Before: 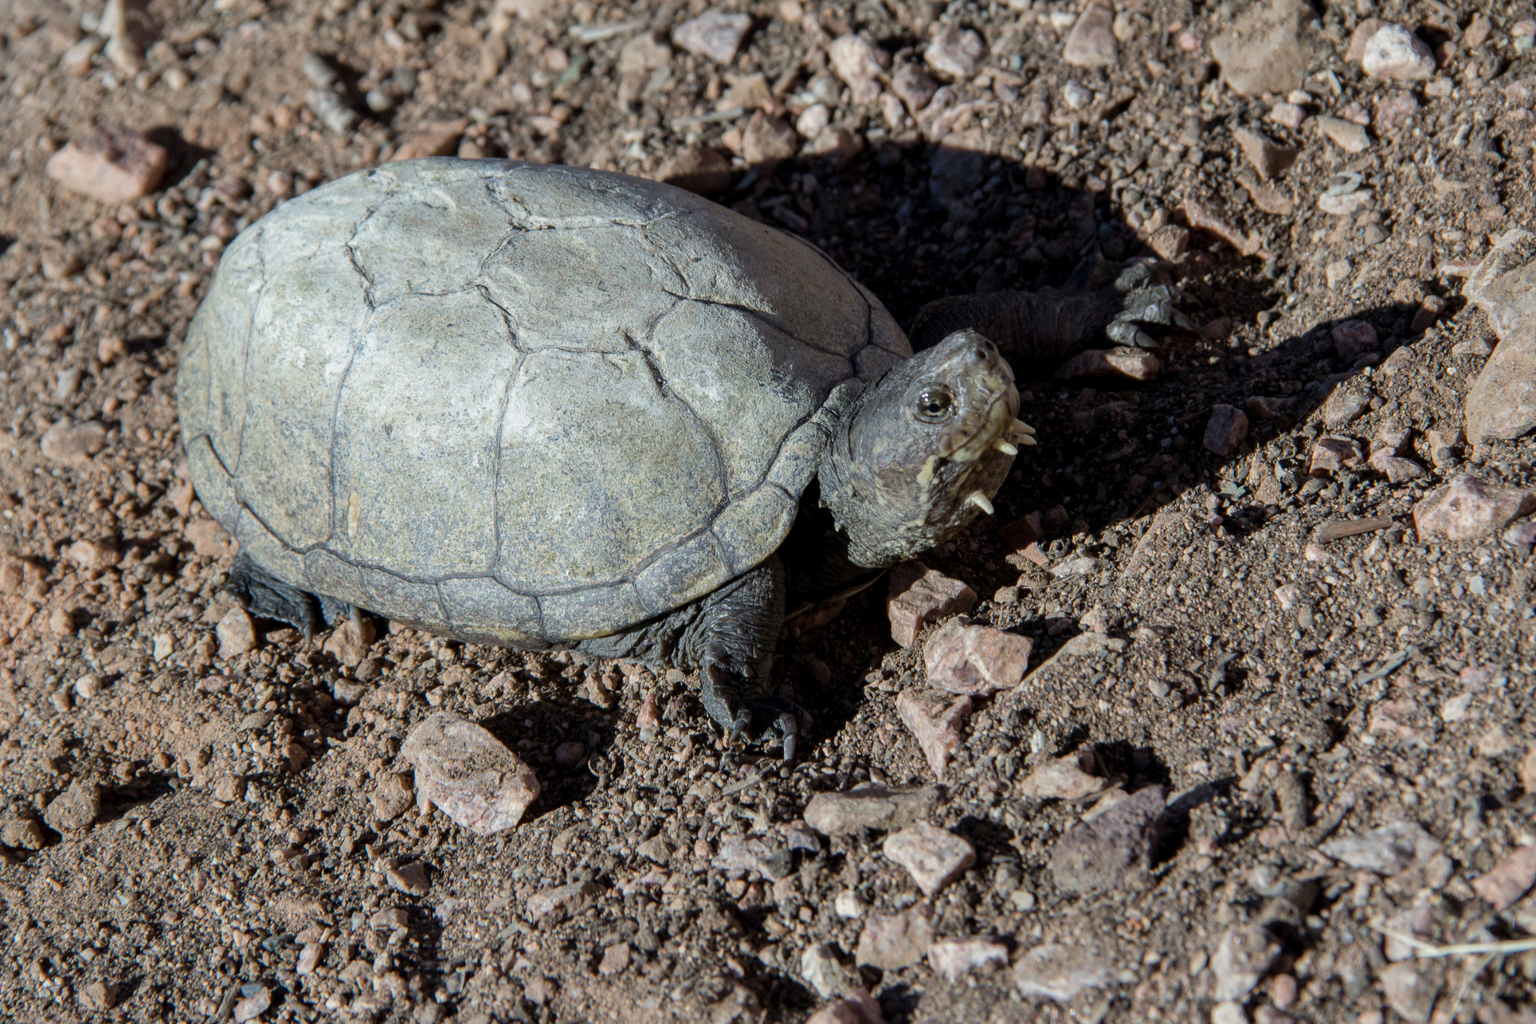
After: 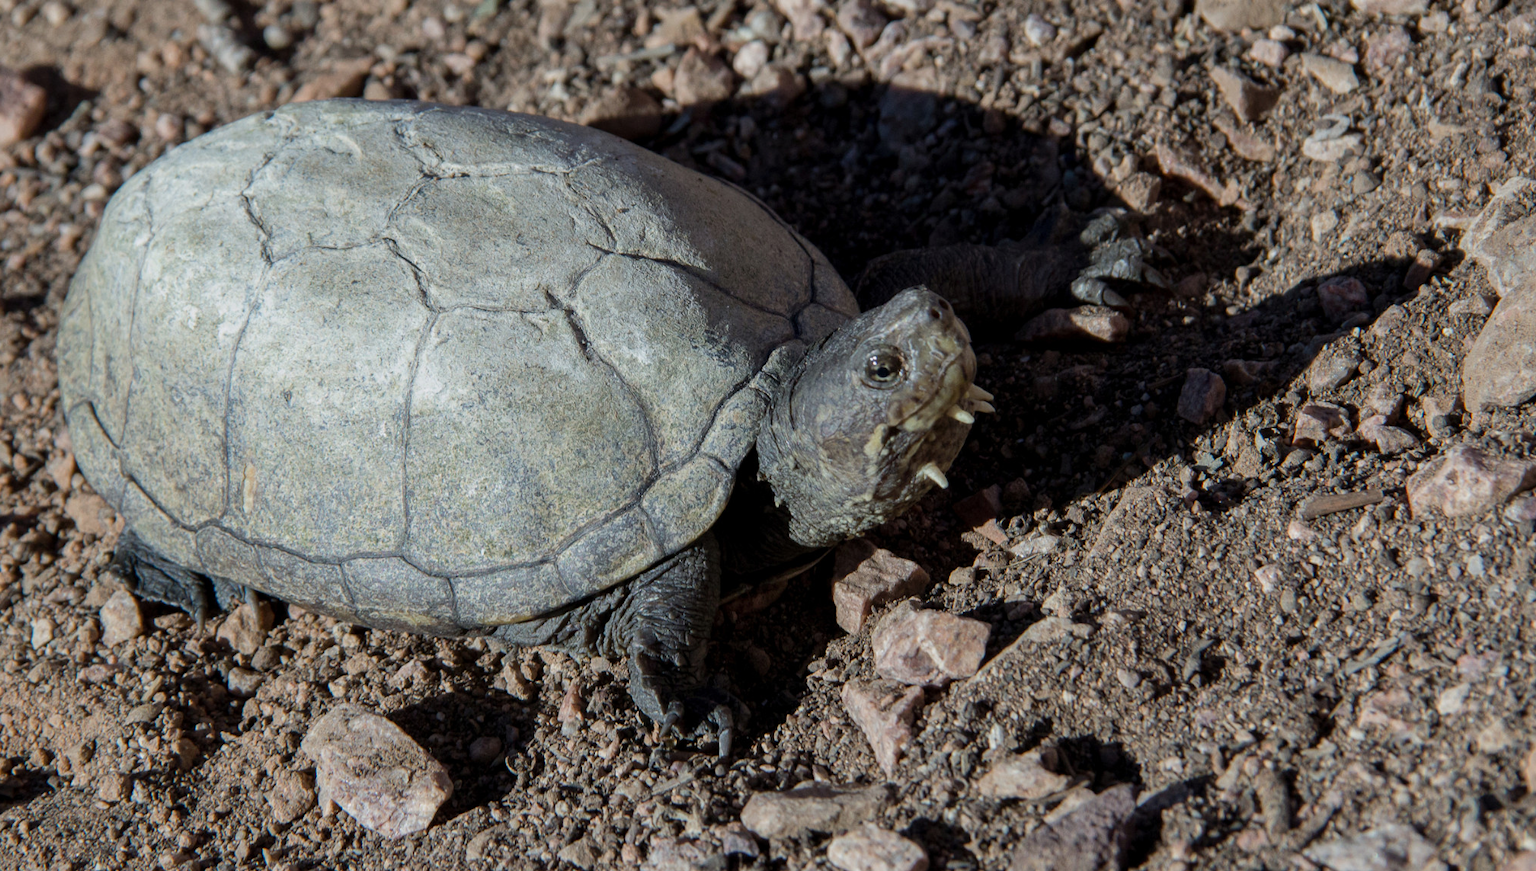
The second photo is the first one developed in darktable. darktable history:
crop: left 8.155%, top 6.611%, bottom 15.385%
exposure: exposure -0.177 EV, compensate highlight preservation false
